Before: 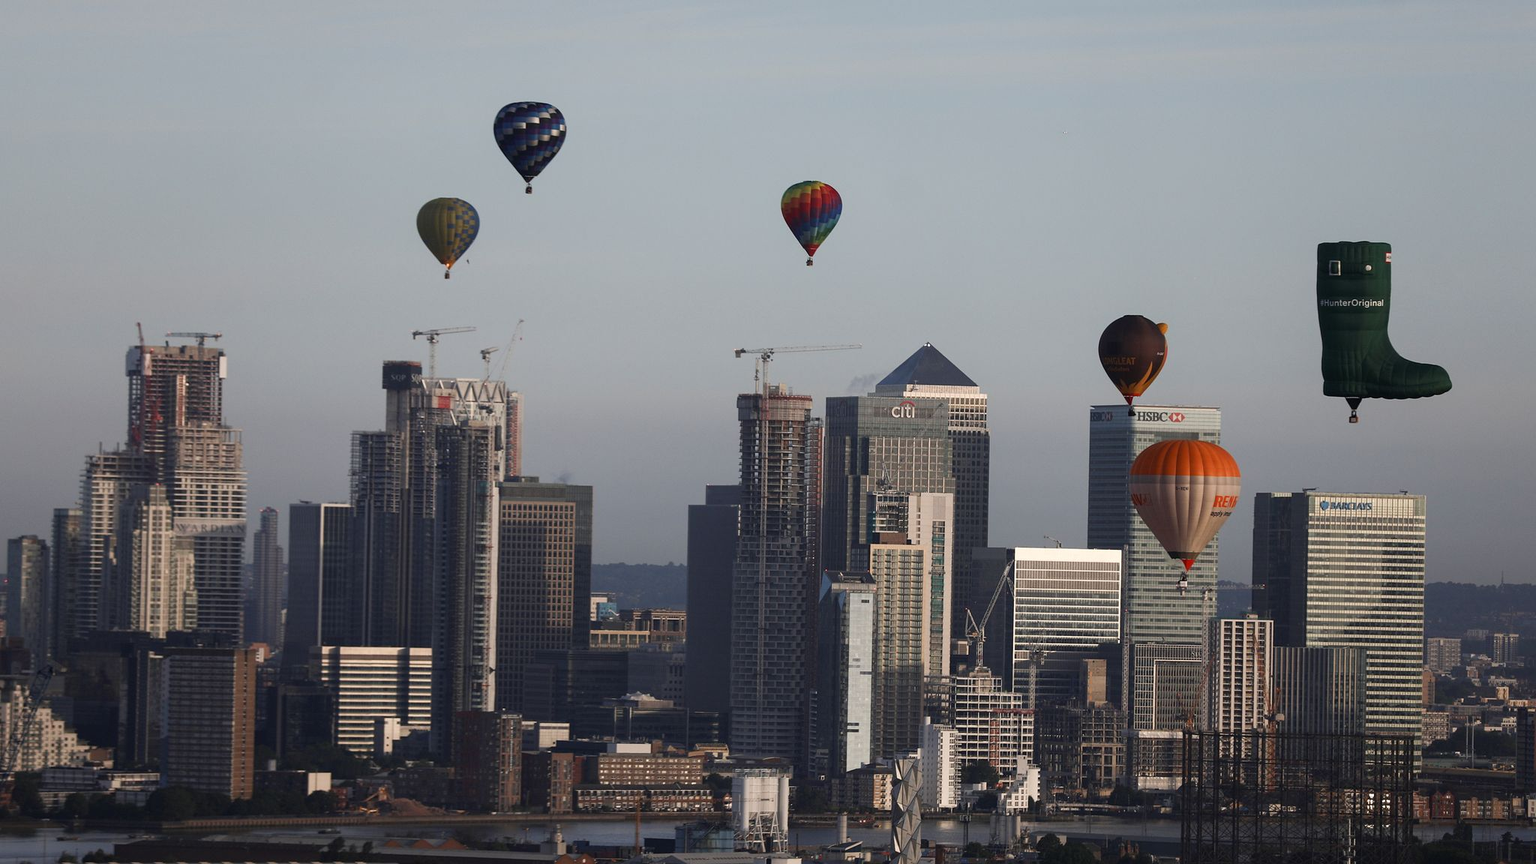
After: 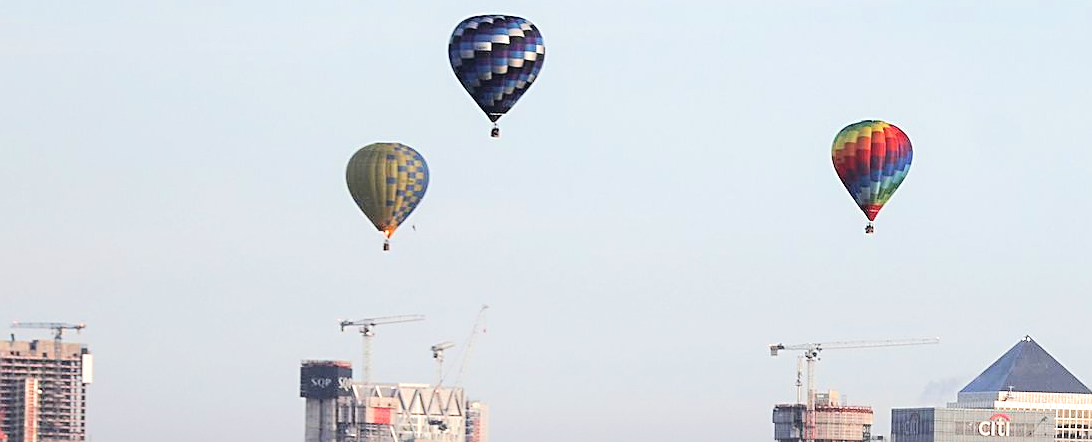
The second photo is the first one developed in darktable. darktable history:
crop: left 10.297%, top 10.543%, right 36.337%, bottom 51.031%
tone equalizer: -7 EV 0.142 EV, -6 EV 0.63 EV, -5 EV 1.14 EV, -4 EV 1.32 EV, -3 EV 1.18 EV, -2 EV 0.6 EV, -1 EV 0.163 EV, edges refinement/feathering 500, mask exposure compensation -1.57 EV, preserve details no
exposure: black level correction 0, exposure 0.701 EV, compensate highlight preservation false
sharpen: on, module defaults
